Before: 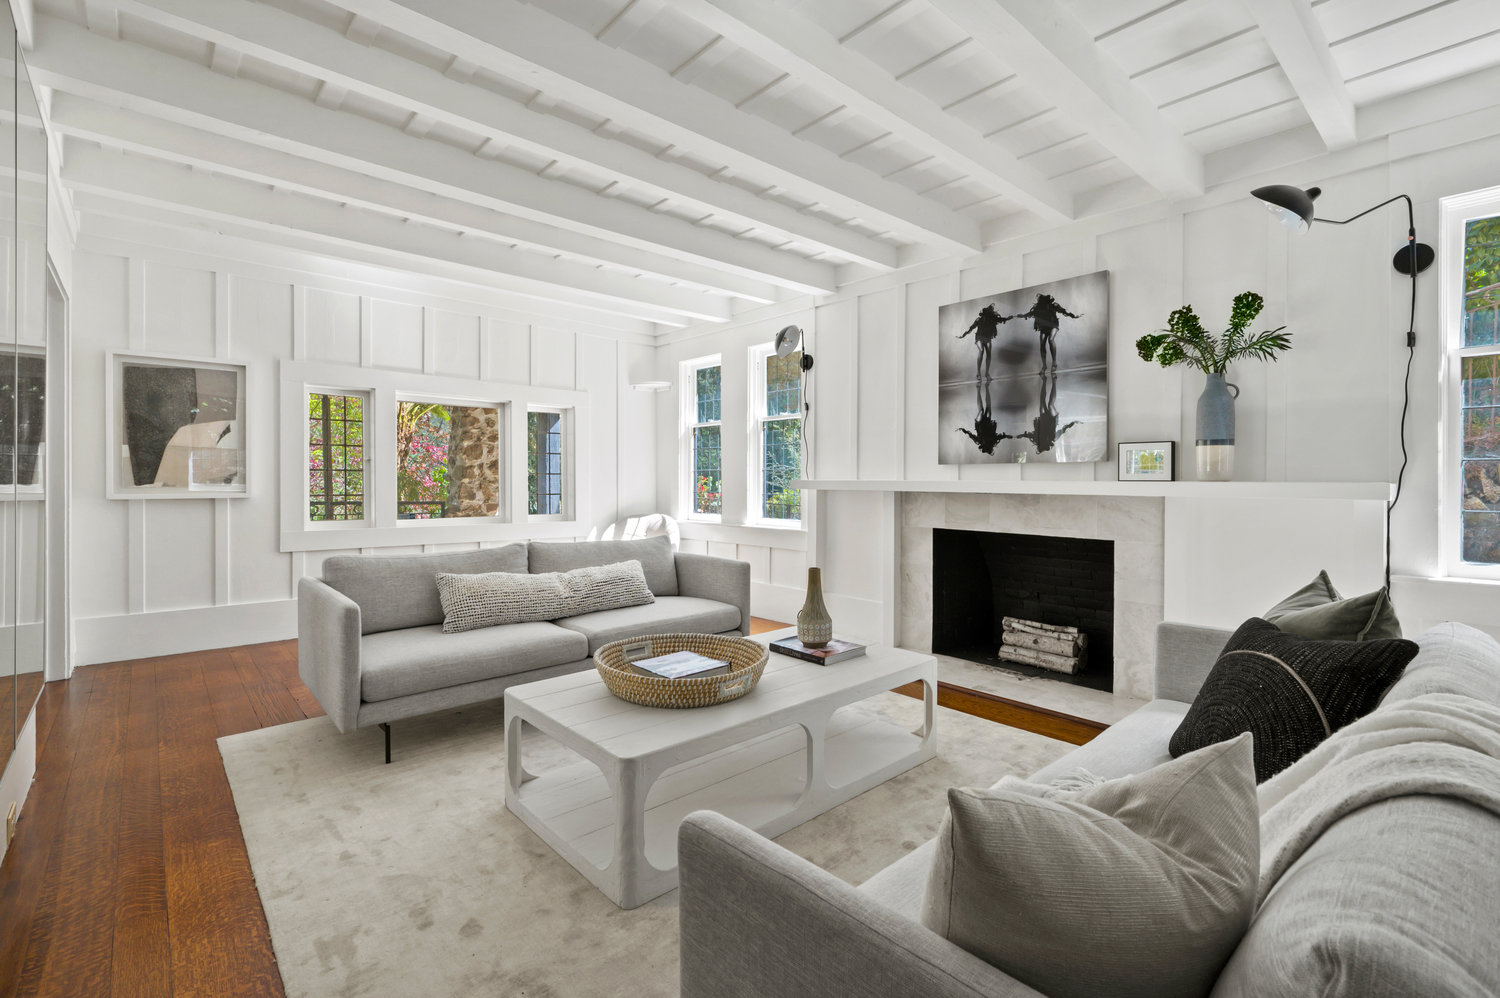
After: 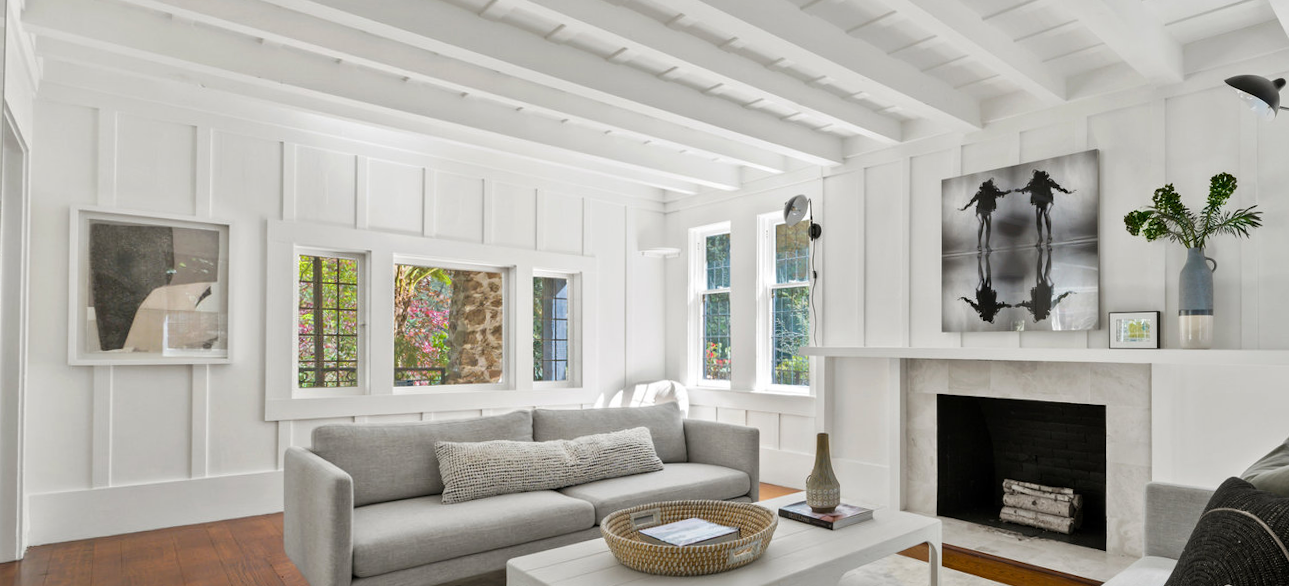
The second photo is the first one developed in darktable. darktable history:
crop: left 3.015%, top 8.969%, right 9.647%, bottom 26.457%
rotate and perspective: rotation -0.013°, lens shift (vertical) -0.027, lens shift (horizontal) 0.178, crop left 0.016, crop right 0.989, crop top 0.082, crop bottom 0.918
